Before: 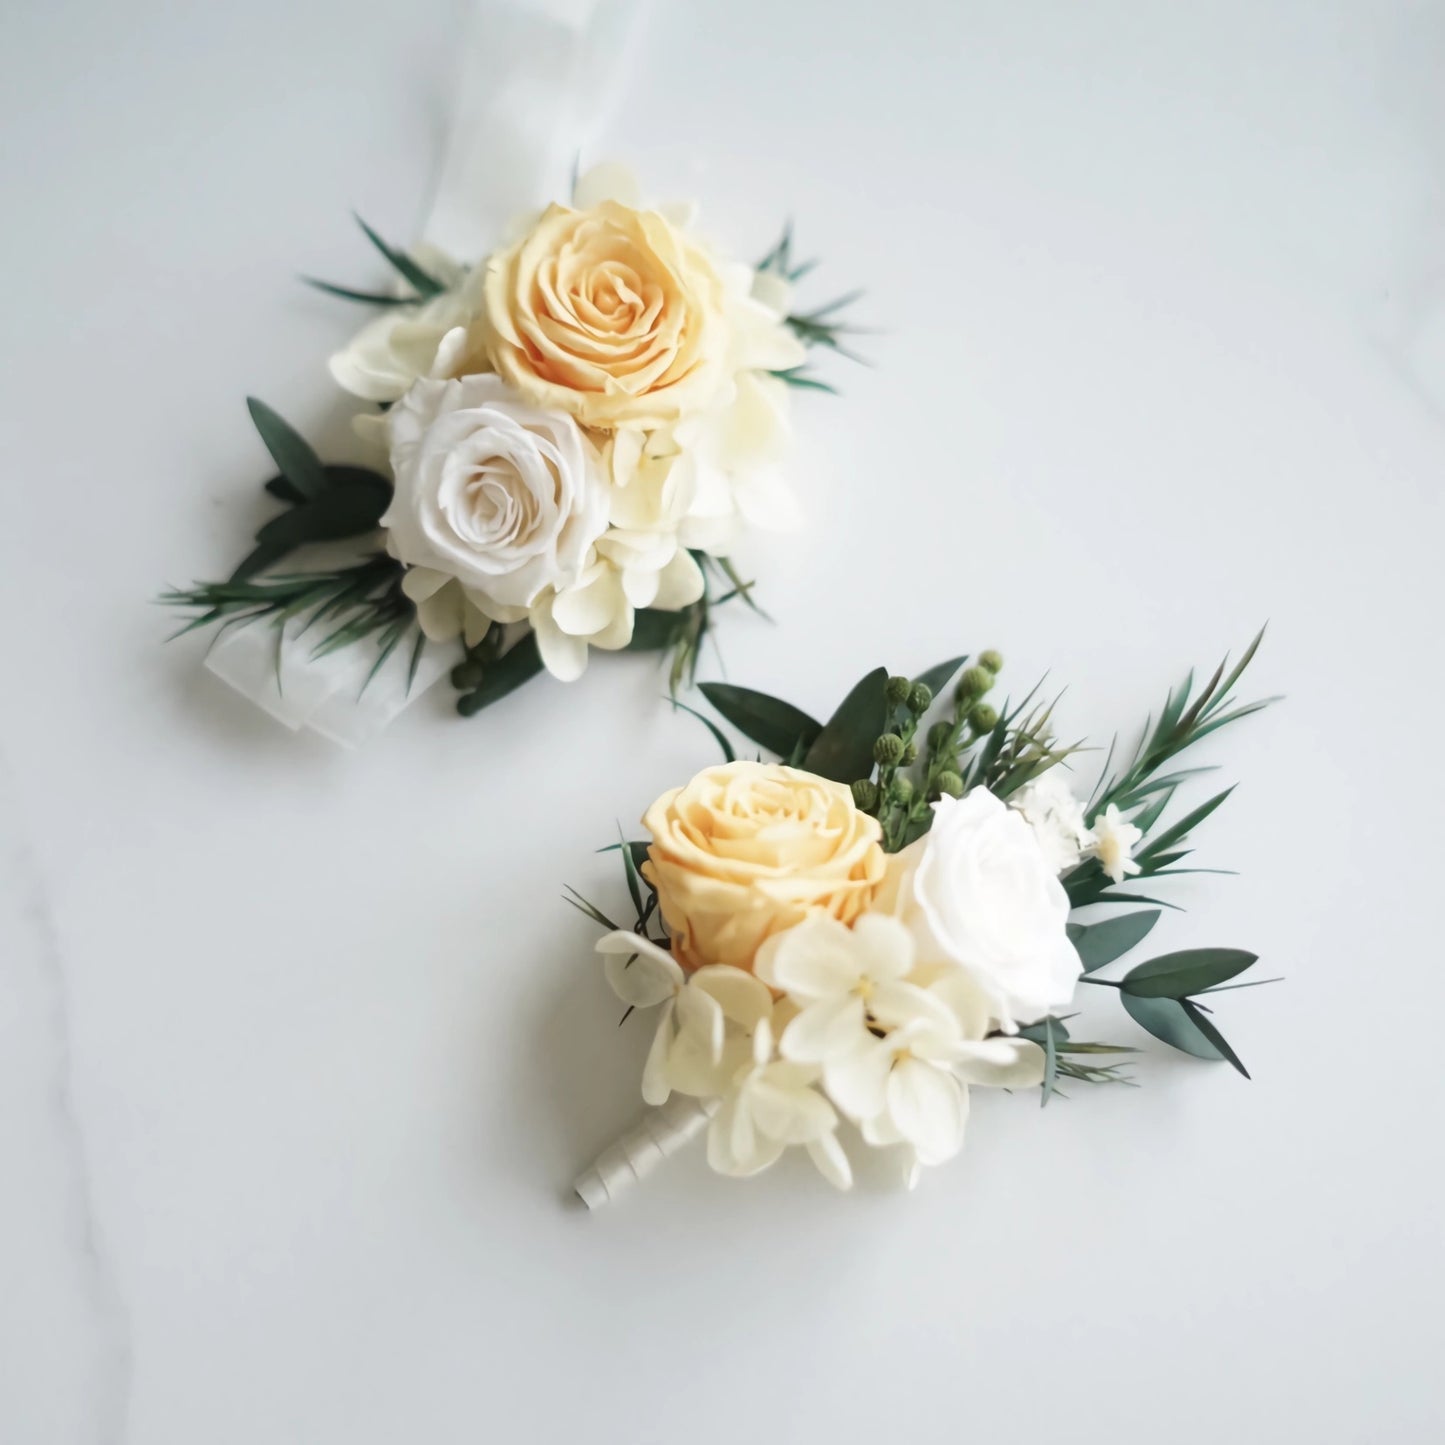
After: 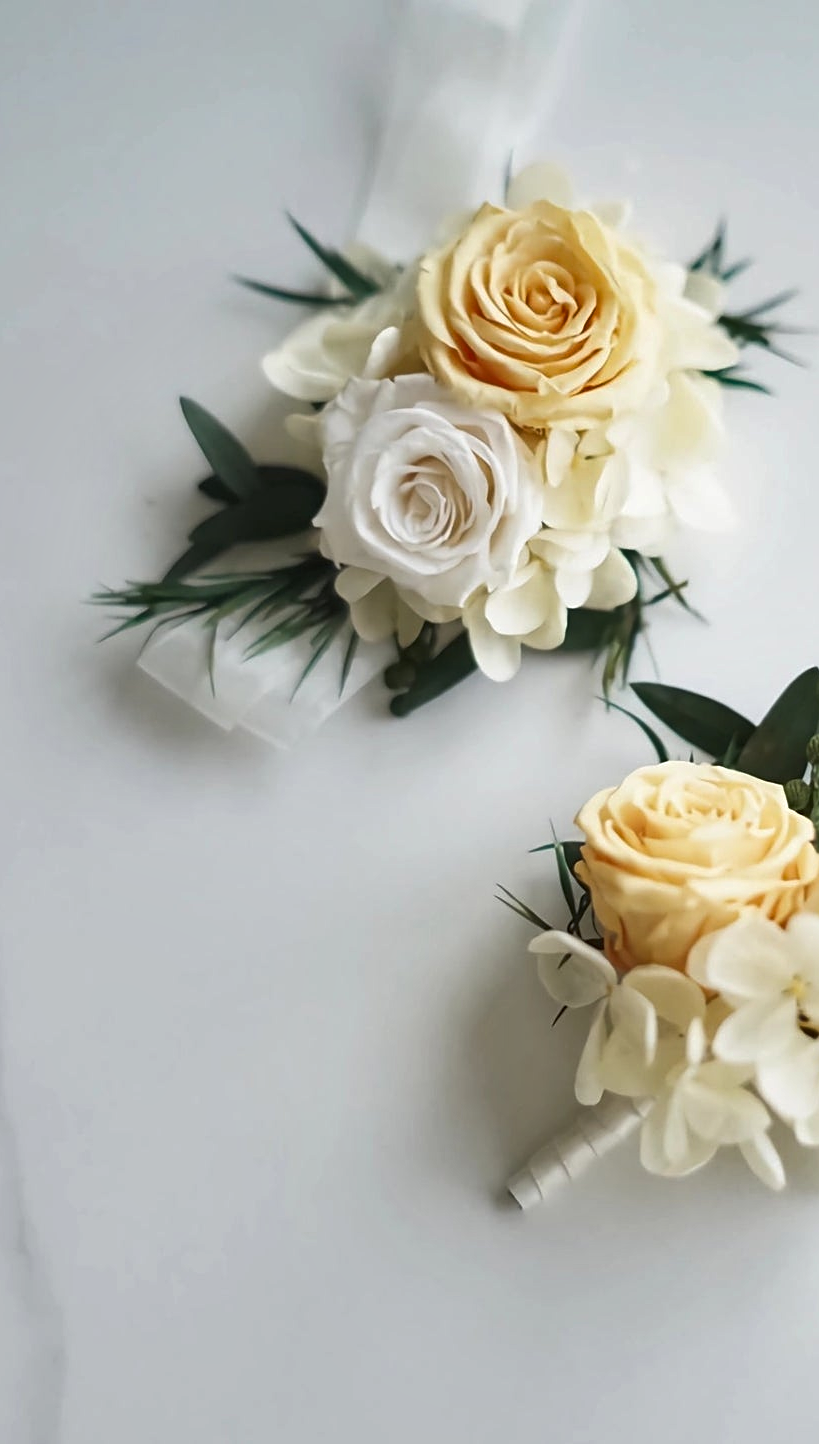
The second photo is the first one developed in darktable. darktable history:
crop: left 4.685%, right 38.605%
tone equalizer: on, module defaults
sharpen: amount 0.49
shadows and highlights: soften with gaussian
